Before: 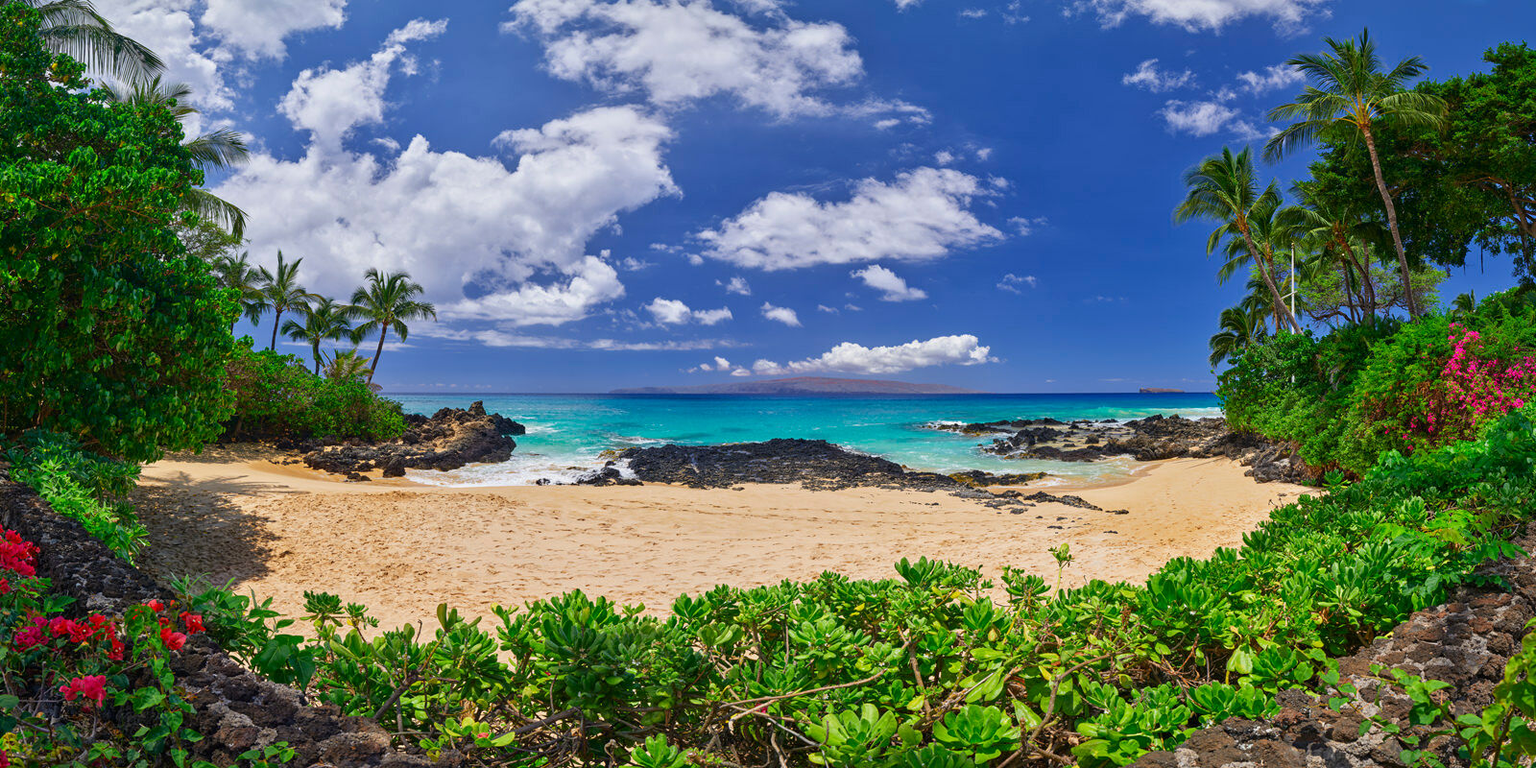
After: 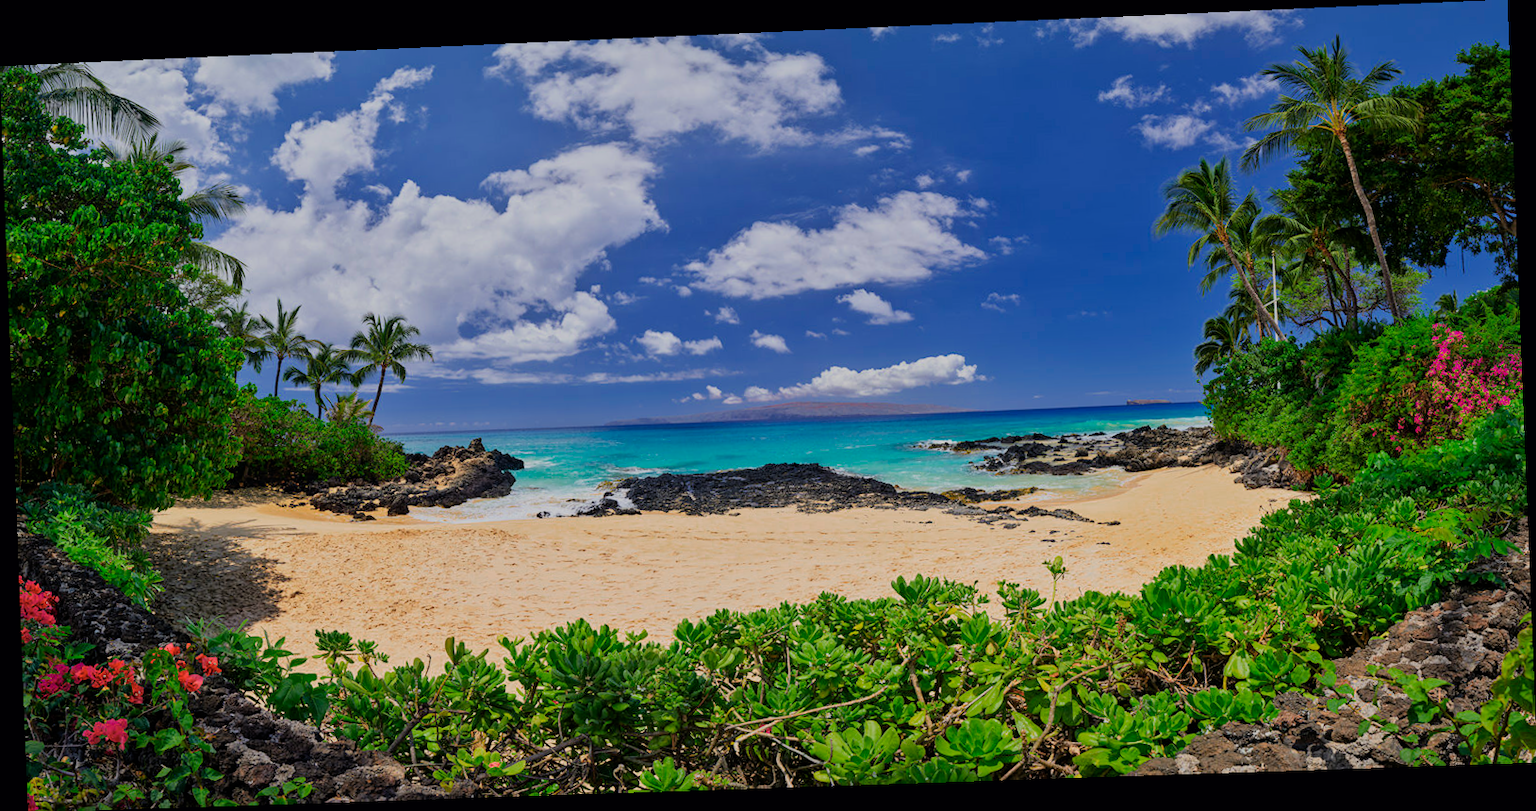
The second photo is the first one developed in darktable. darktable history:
filmic rgb: black relative exposure -7.15 EV, white relative exposure 5.36 EV, hardness 3.02, color science v6 (2022)
rotate and perspective: rotation -2.22°, lens shift (horizontal) -0.022, automatic cropping off
color zones: curves: ch0 [(0, 0.465) (0.092, 0.596) (0.289, 0.464) (0.429, 0.453) (0.571, 0.464) (0.714, 0.455) (0.857, 0.462) (1, 0.465)]
